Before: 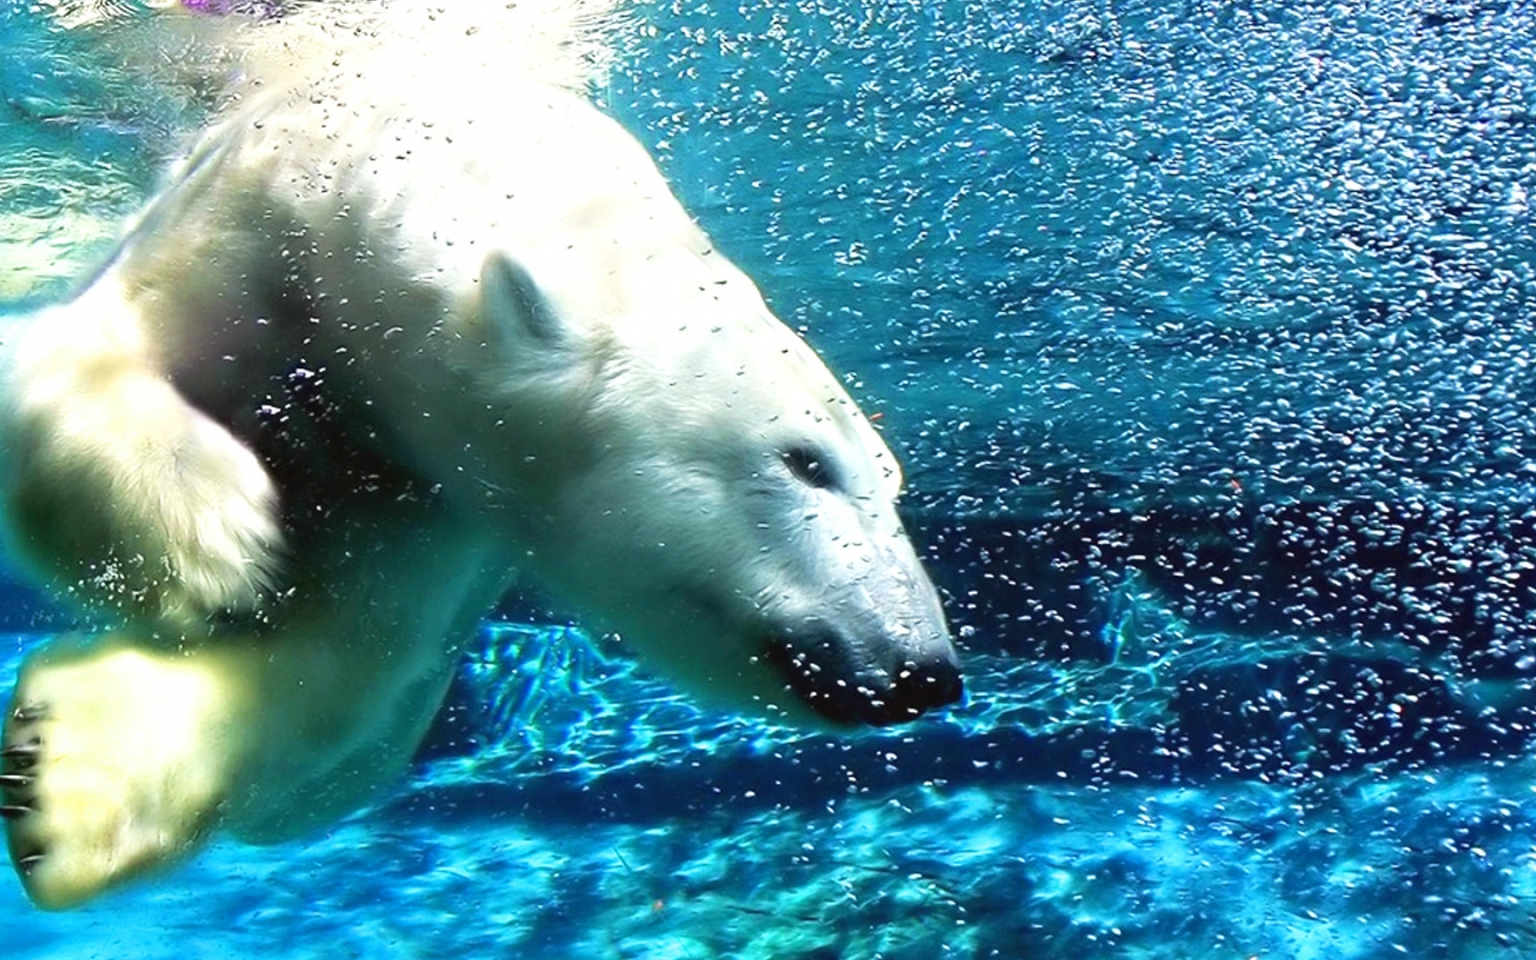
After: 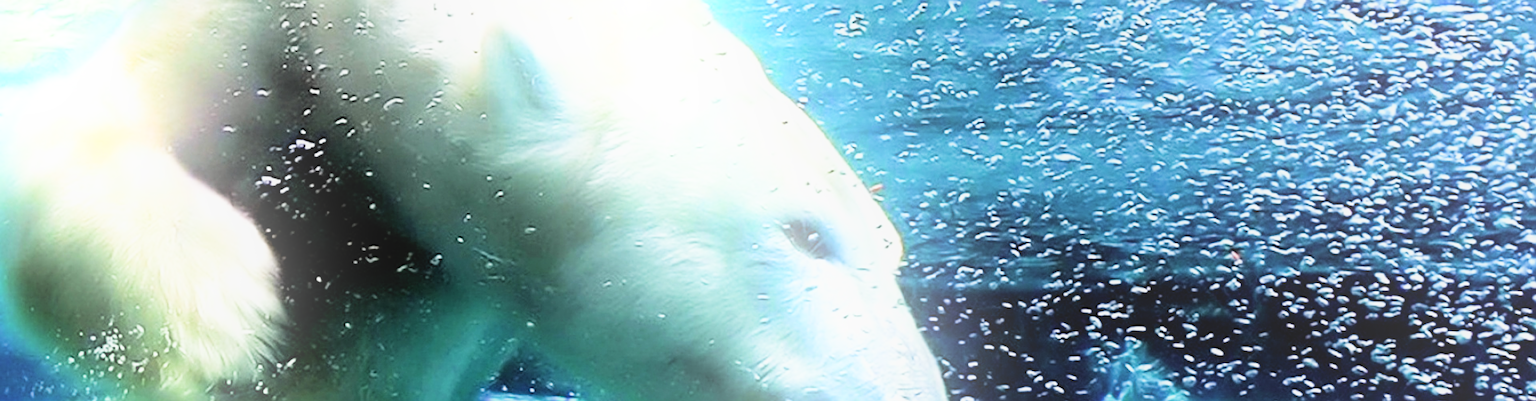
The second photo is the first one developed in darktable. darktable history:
sharpen: on, module defaults
bloom: threshold 82.5%, strength 16.25%
exposure: black level correction 0, exposure 1.1 EV, compensate highlight preservation false
contrast brightness saturation: contrast -0.08, brightness -0.04, saturation -0.11
filmic rgb: black relative exposure -5 EV, hardness 2.88, contrast 1.3, highlights saturation mix -30%
crop and rotate: top 23.84%, bottom 34.294%
